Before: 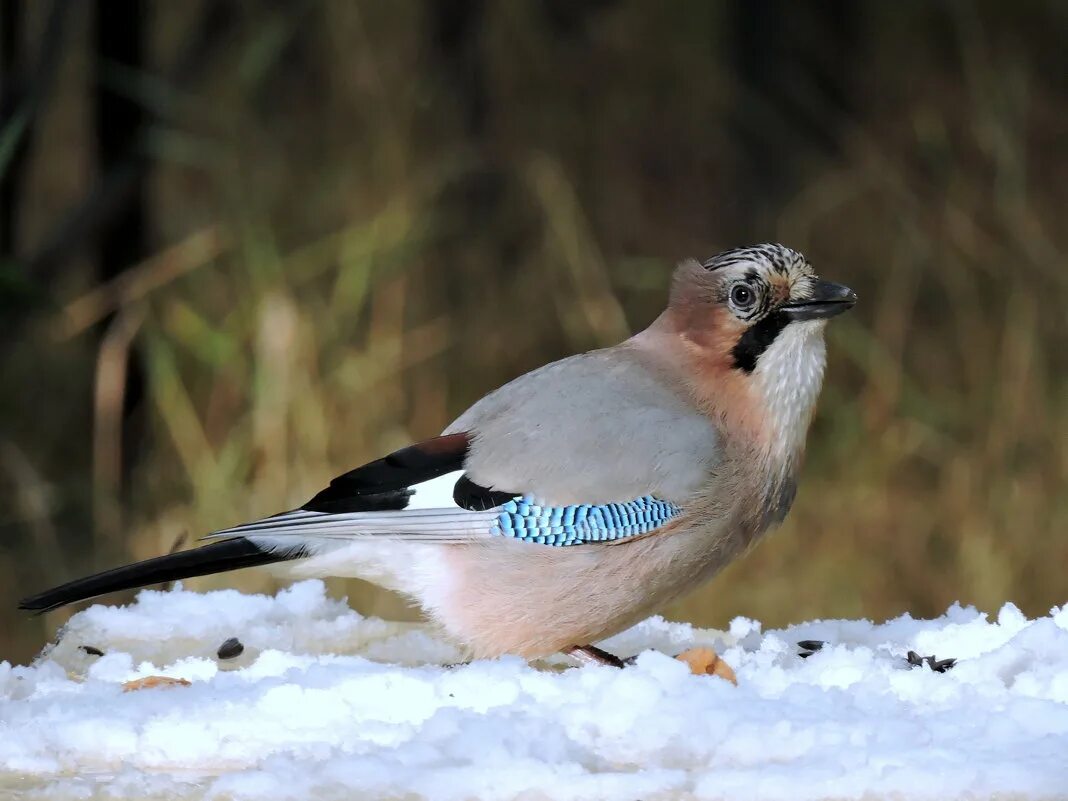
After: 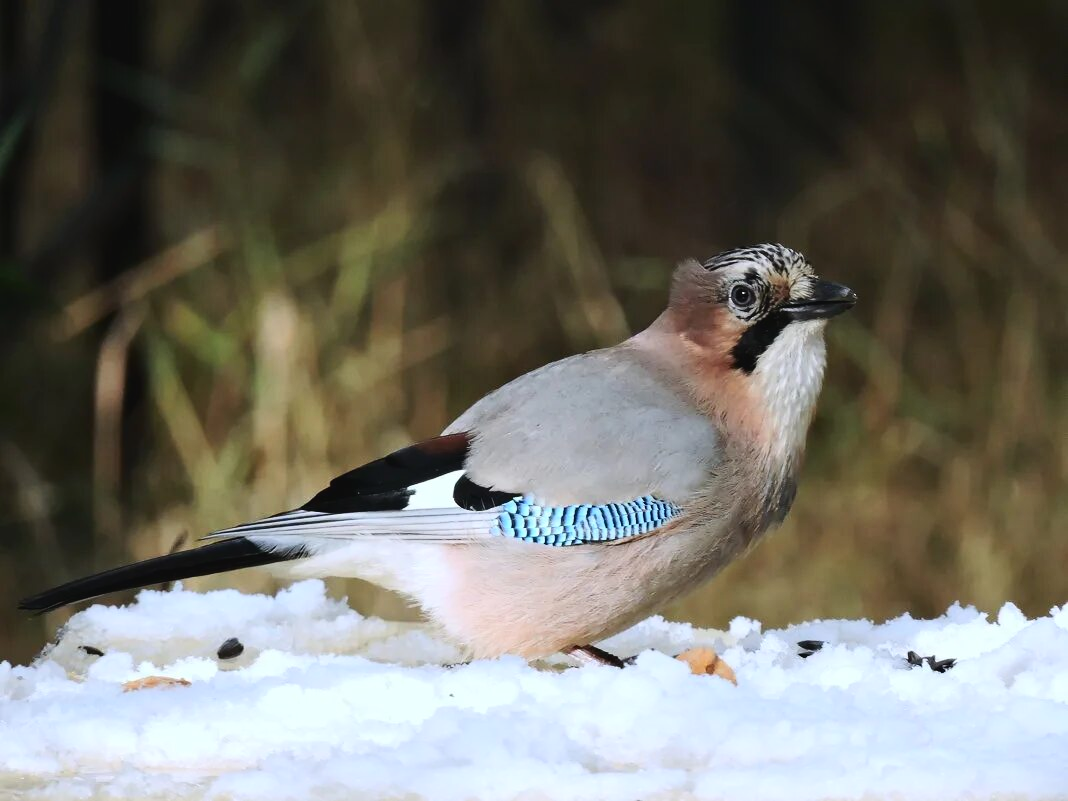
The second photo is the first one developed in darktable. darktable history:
tone curve: curves: ch0 [(0, 0.032) (0.181, 0.156) (0.751, 0.829) (1, 1)], color space Lab, independent channels
